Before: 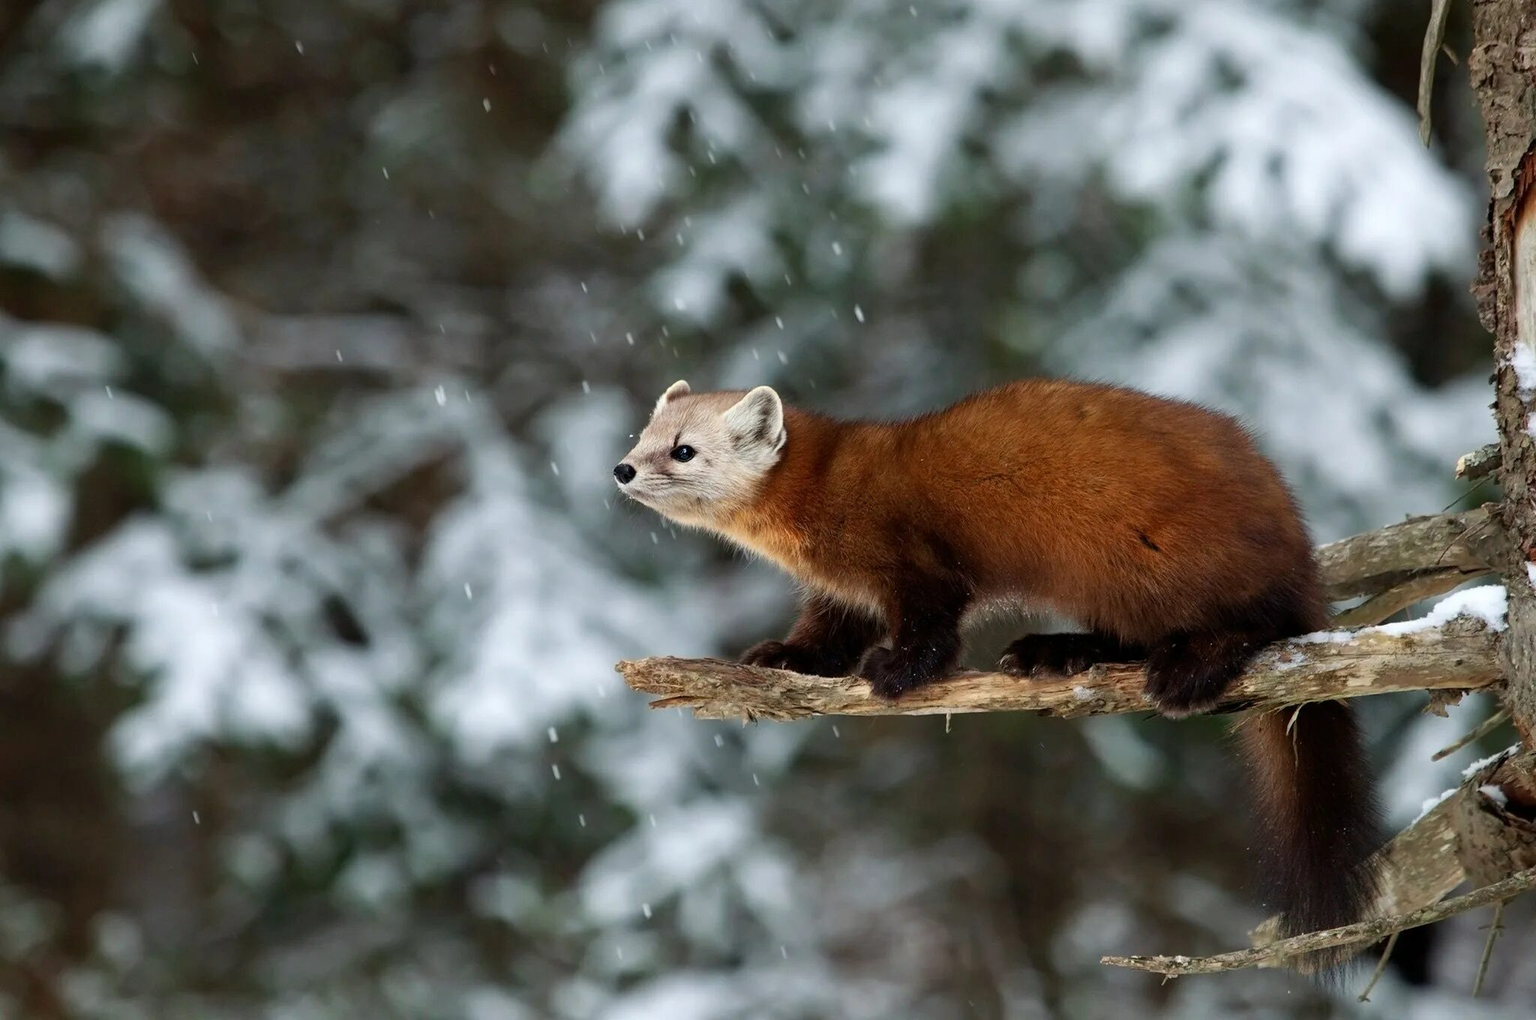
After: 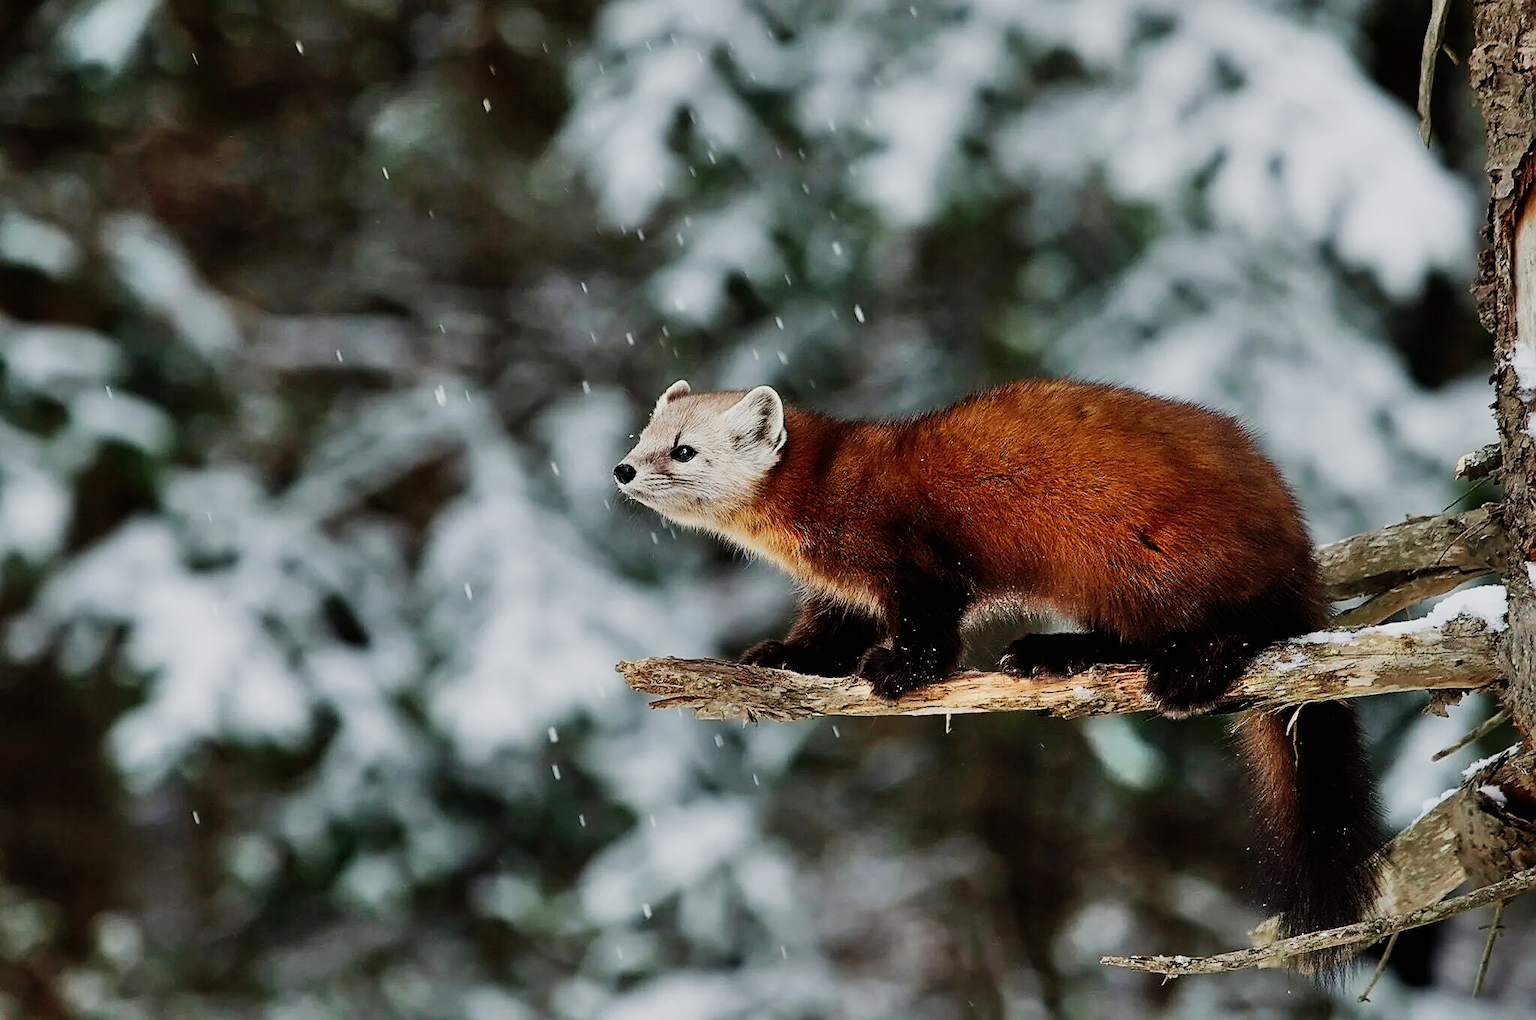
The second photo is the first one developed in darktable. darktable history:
shadows and highlights: low approximation 0.01, soften with gaussian
sharpen: radius 1.4, amount 1.25, threshold 0.7
sigmoid: contrast 1.6, skew -0.2, preserve hue 0%, red attenuation 0.1, red rotation 0.035, green attenuation 0.1, green rotation -0.017, blue attenuation 0.15, blue rotation -0.052, base primaries Rec2020
